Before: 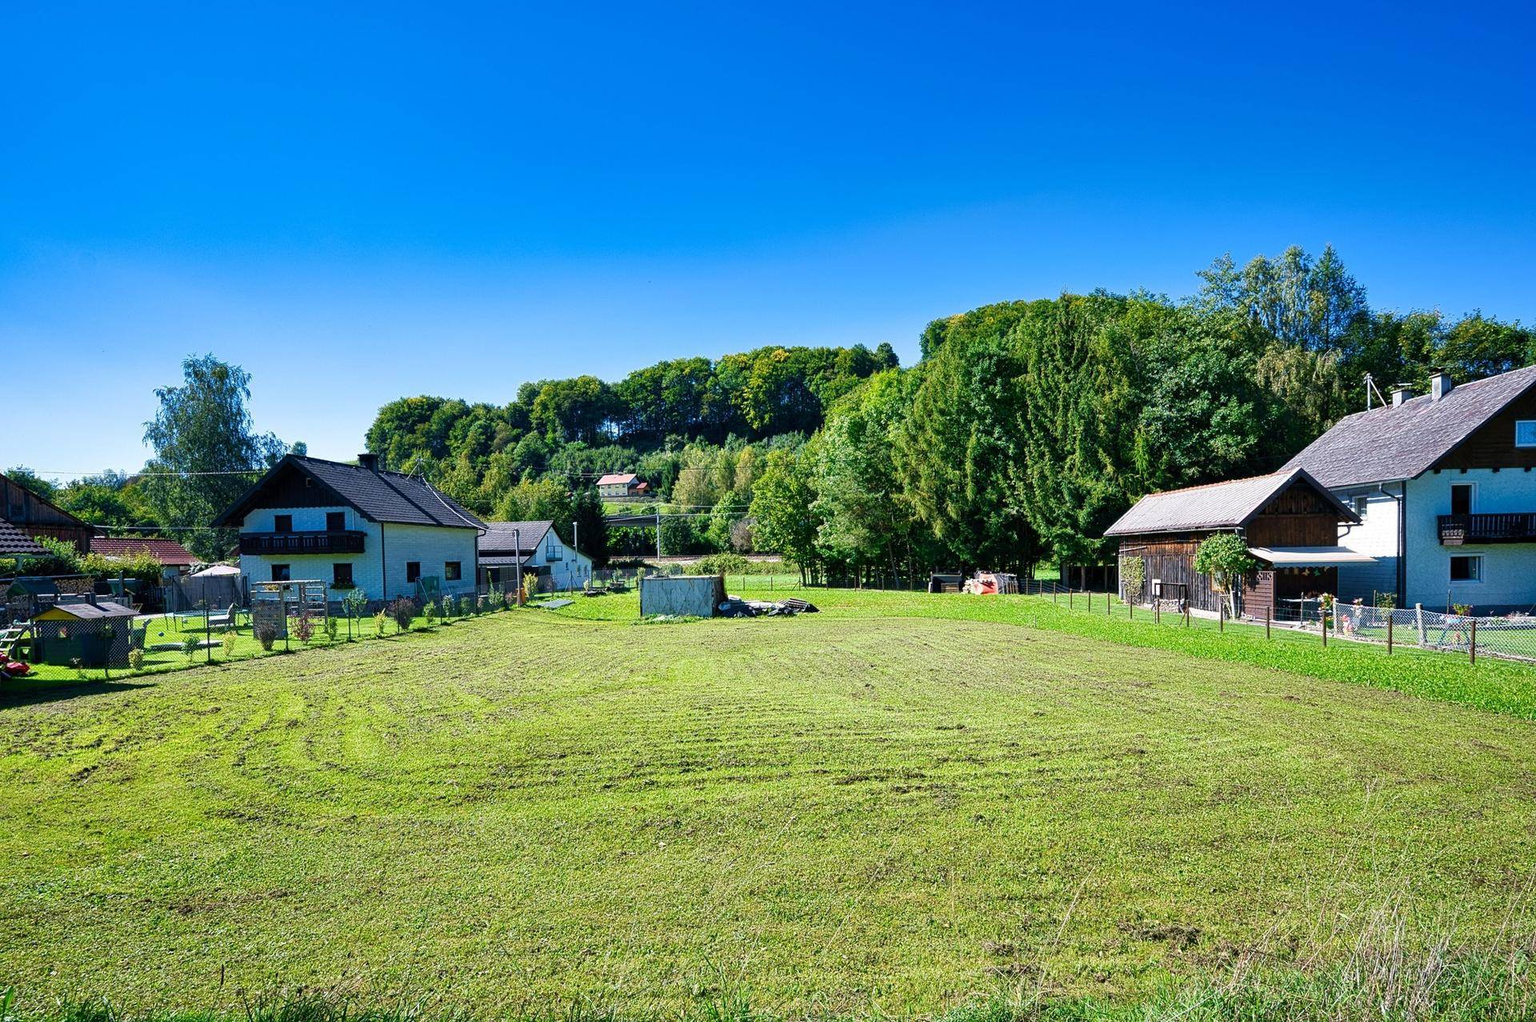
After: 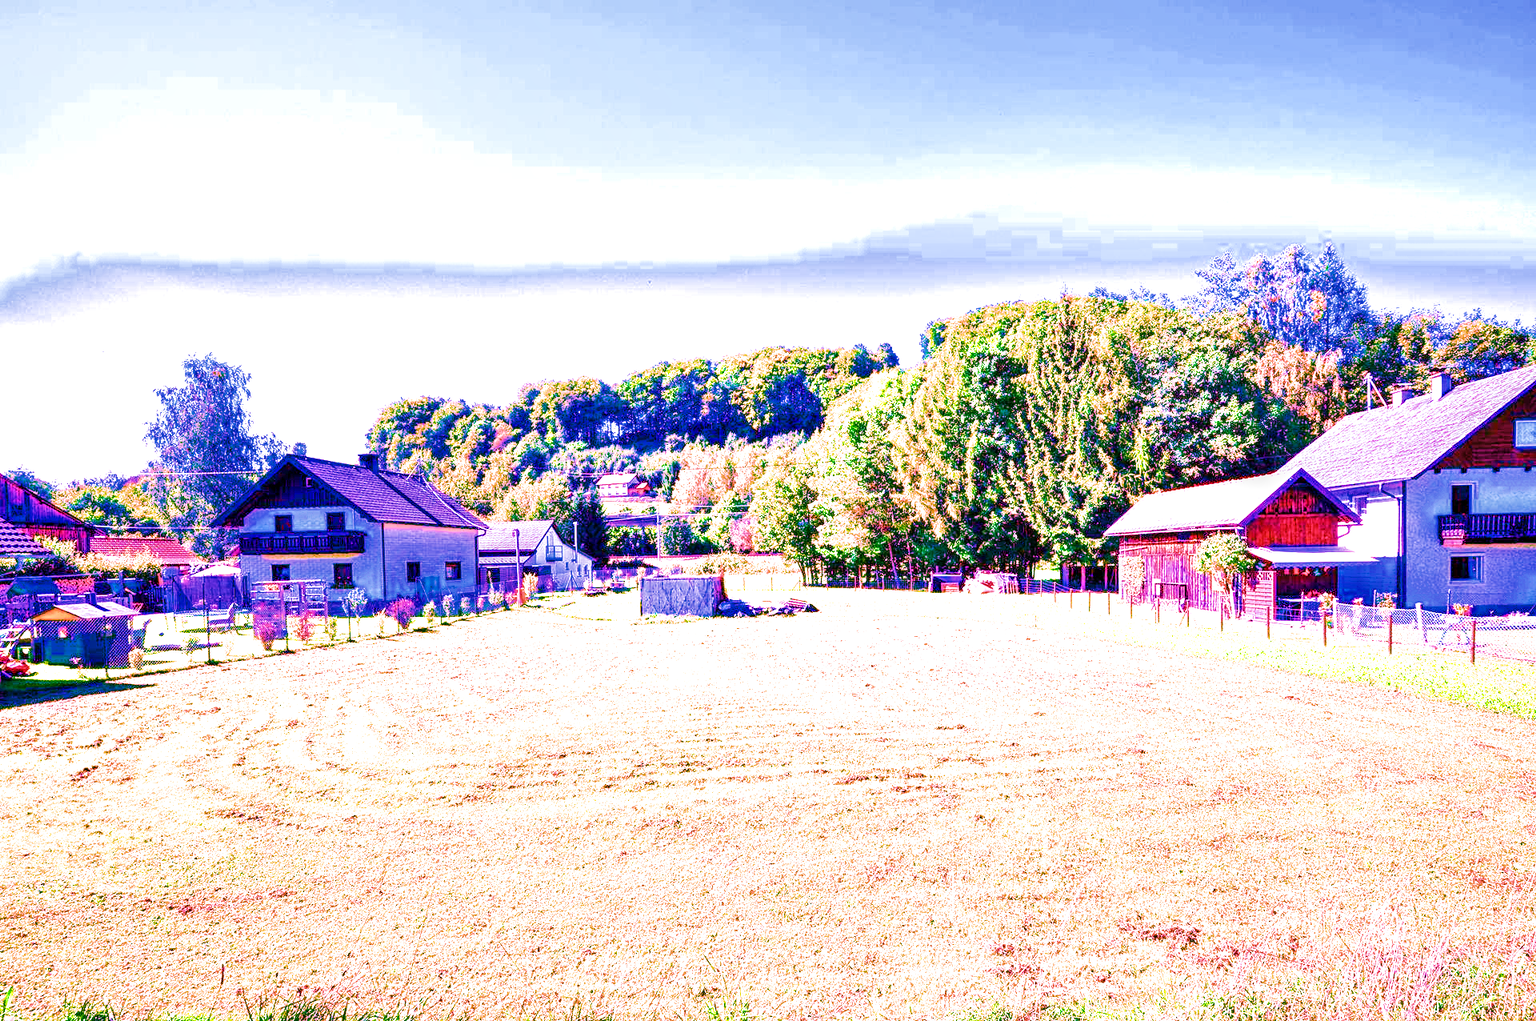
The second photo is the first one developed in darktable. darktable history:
white balance: red 2.229, blue 1.46
highlight reconstruction: iterations 1, diameter of reconstruction 64 px
haze removal: compatibility mode true, adaptive false
exposure: black level correction 0, exposure 1.388 EV, compensate exposure bias true, compensate highlight preservation false
color calibration: x 0.372, y 0.386, temperature 4283.97 K
color balance rgb: linear chroma grading › global chroma 42%, perceptual saturation grading › global saturation 42%, global vibrance 33%
filmic rgb: black relative exposure -11.35 EV, white relative exposure 3.22 EV, hardness 6.76, color science v6 (2022)
local contrast: detail 150%
velvia: strength 27%
